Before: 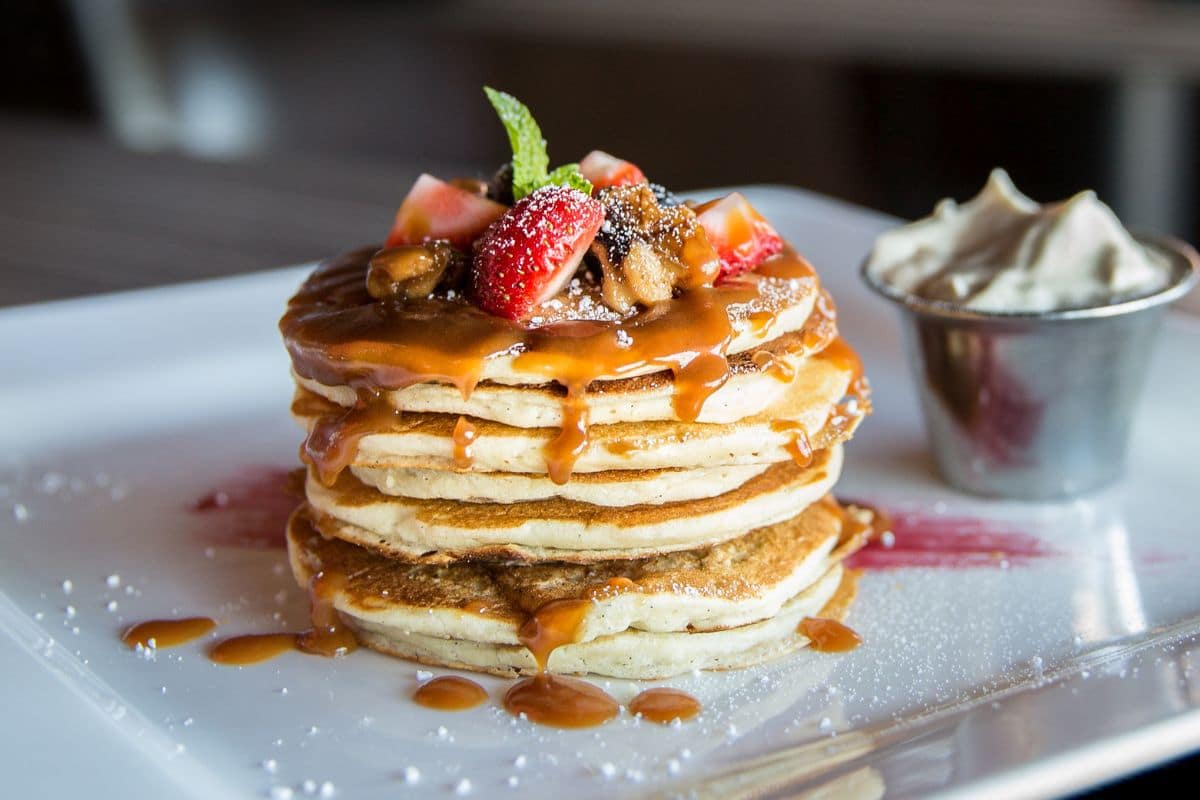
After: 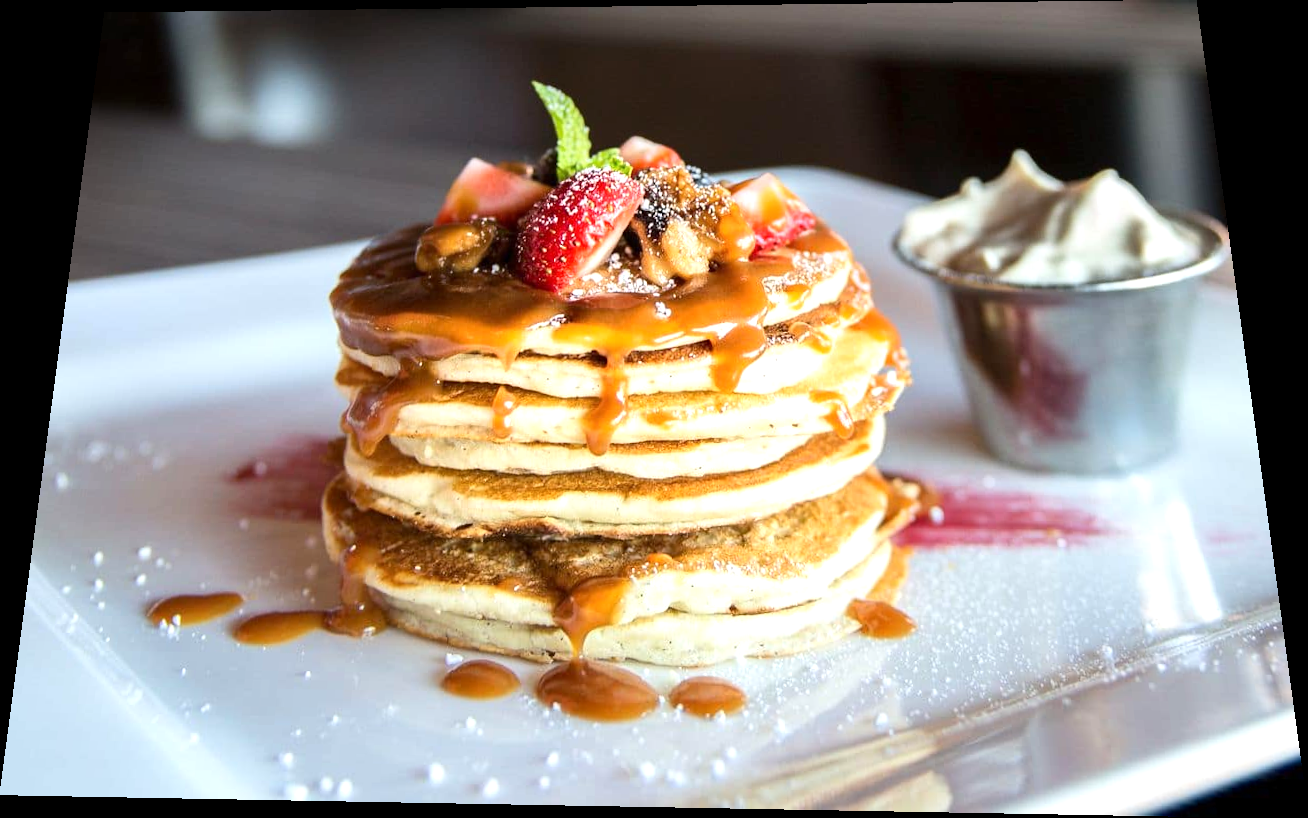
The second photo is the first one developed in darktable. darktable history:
rotate and perspective: rotation 0.128°, lens shift (vertical) -0.181, lens shift (horizontal) -0.044, shear 0.001, automatic cropping off
exposure: exposure 0.493 EV, compensate highlight preservation false
contrast brightness saturation: contrast 0.1, brightness 0.02, saturation 0.02
